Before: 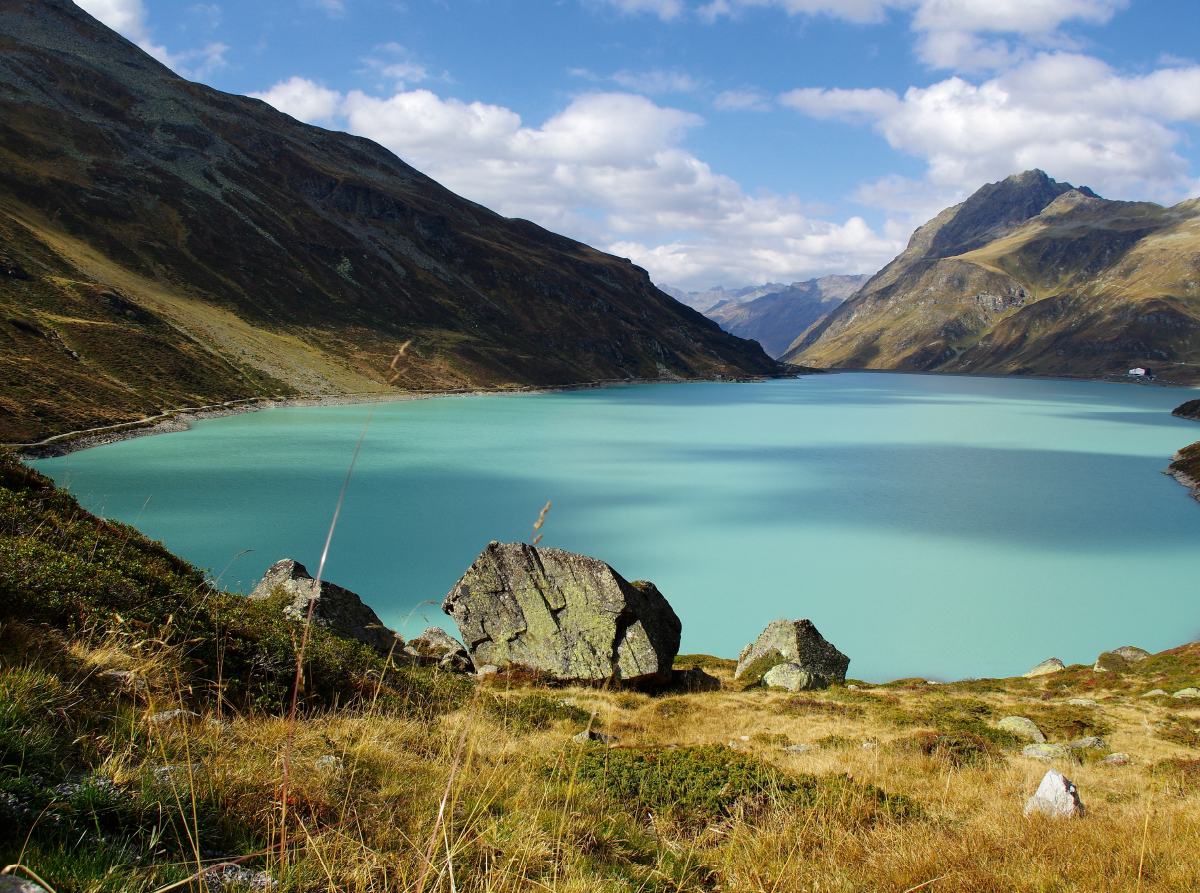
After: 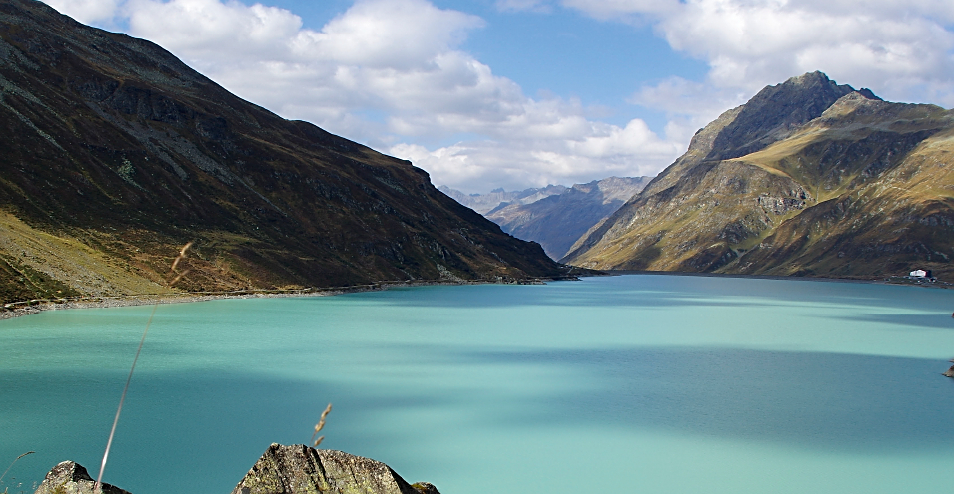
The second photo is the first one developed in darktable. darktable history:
crop: left 18.3%, top 11.069%, right 2.171%, bottom 33.53%
sharpen: on, module defaults
